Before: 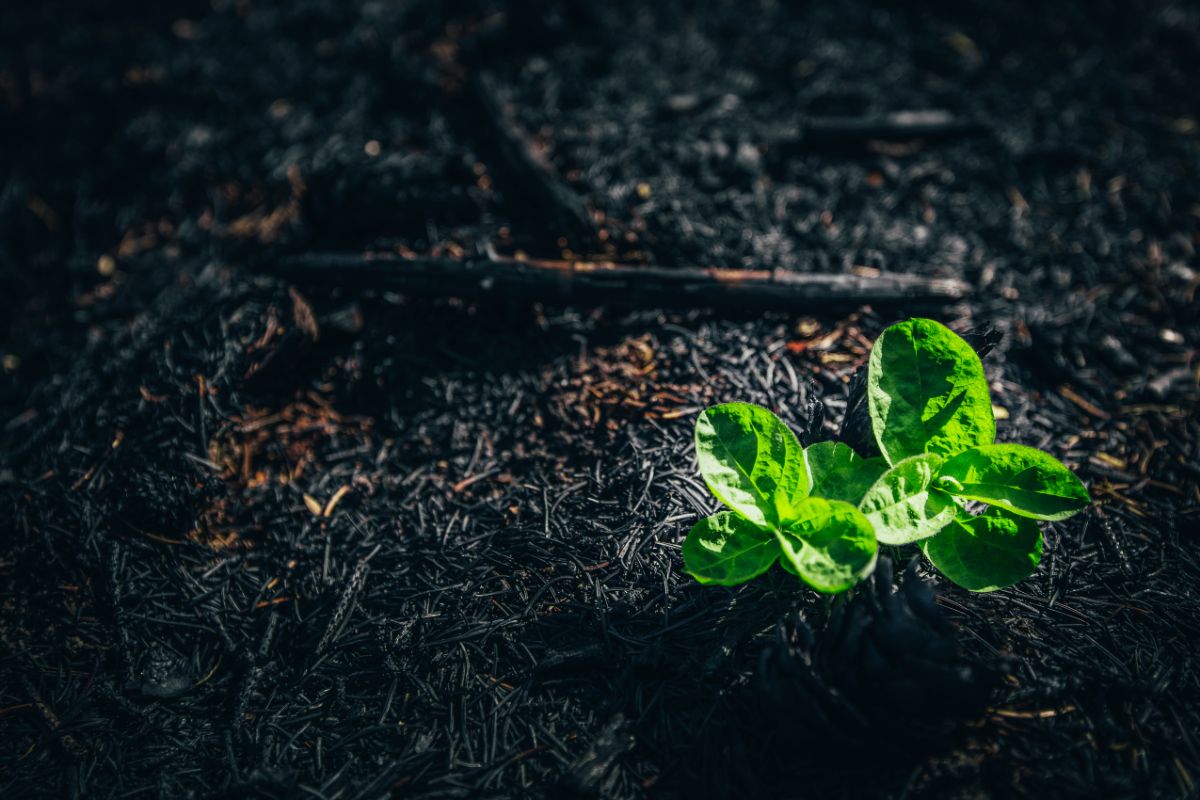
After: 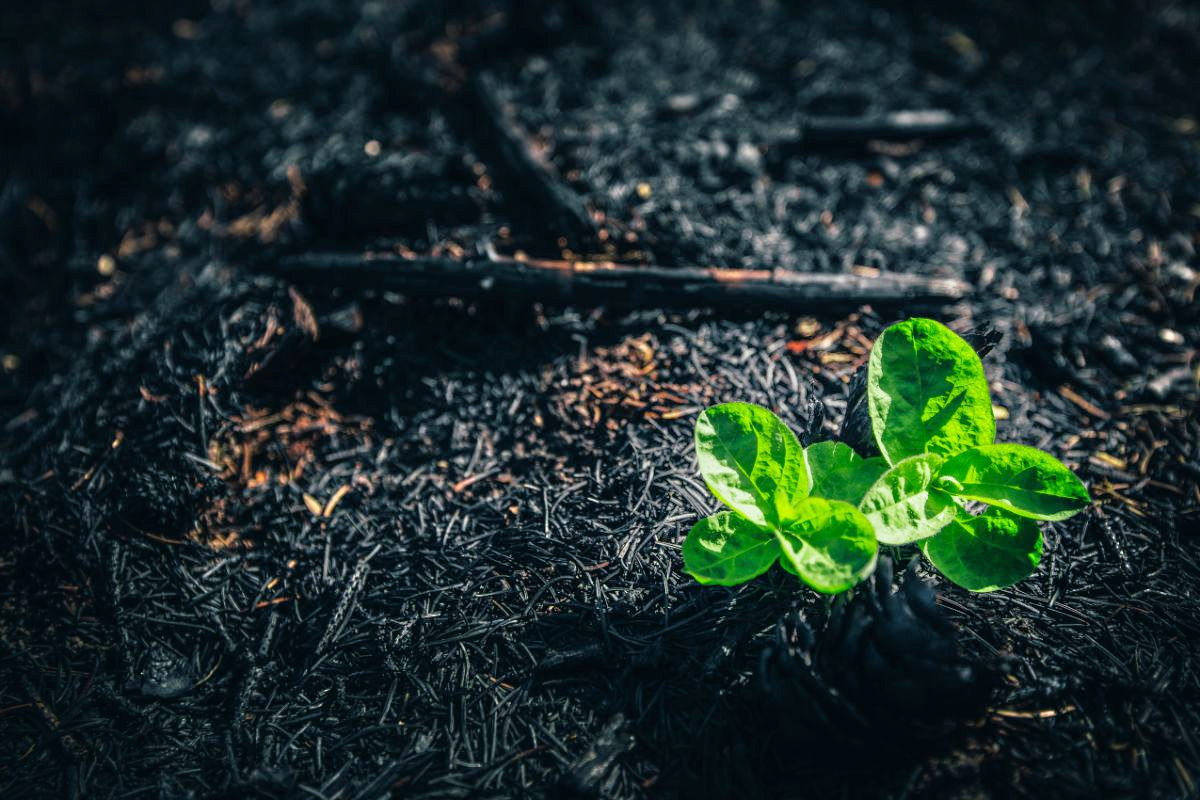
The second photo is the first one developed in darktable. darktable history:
tone equalizer: -7 EV 0.159 EV, -6 EV 0.58 EV, -5 EV 1.12 EV, -4 EV 1.34 EV, -3 EV 1.18 EV, -2 EV 0.6 EV, -1 EV 0.152 EV
